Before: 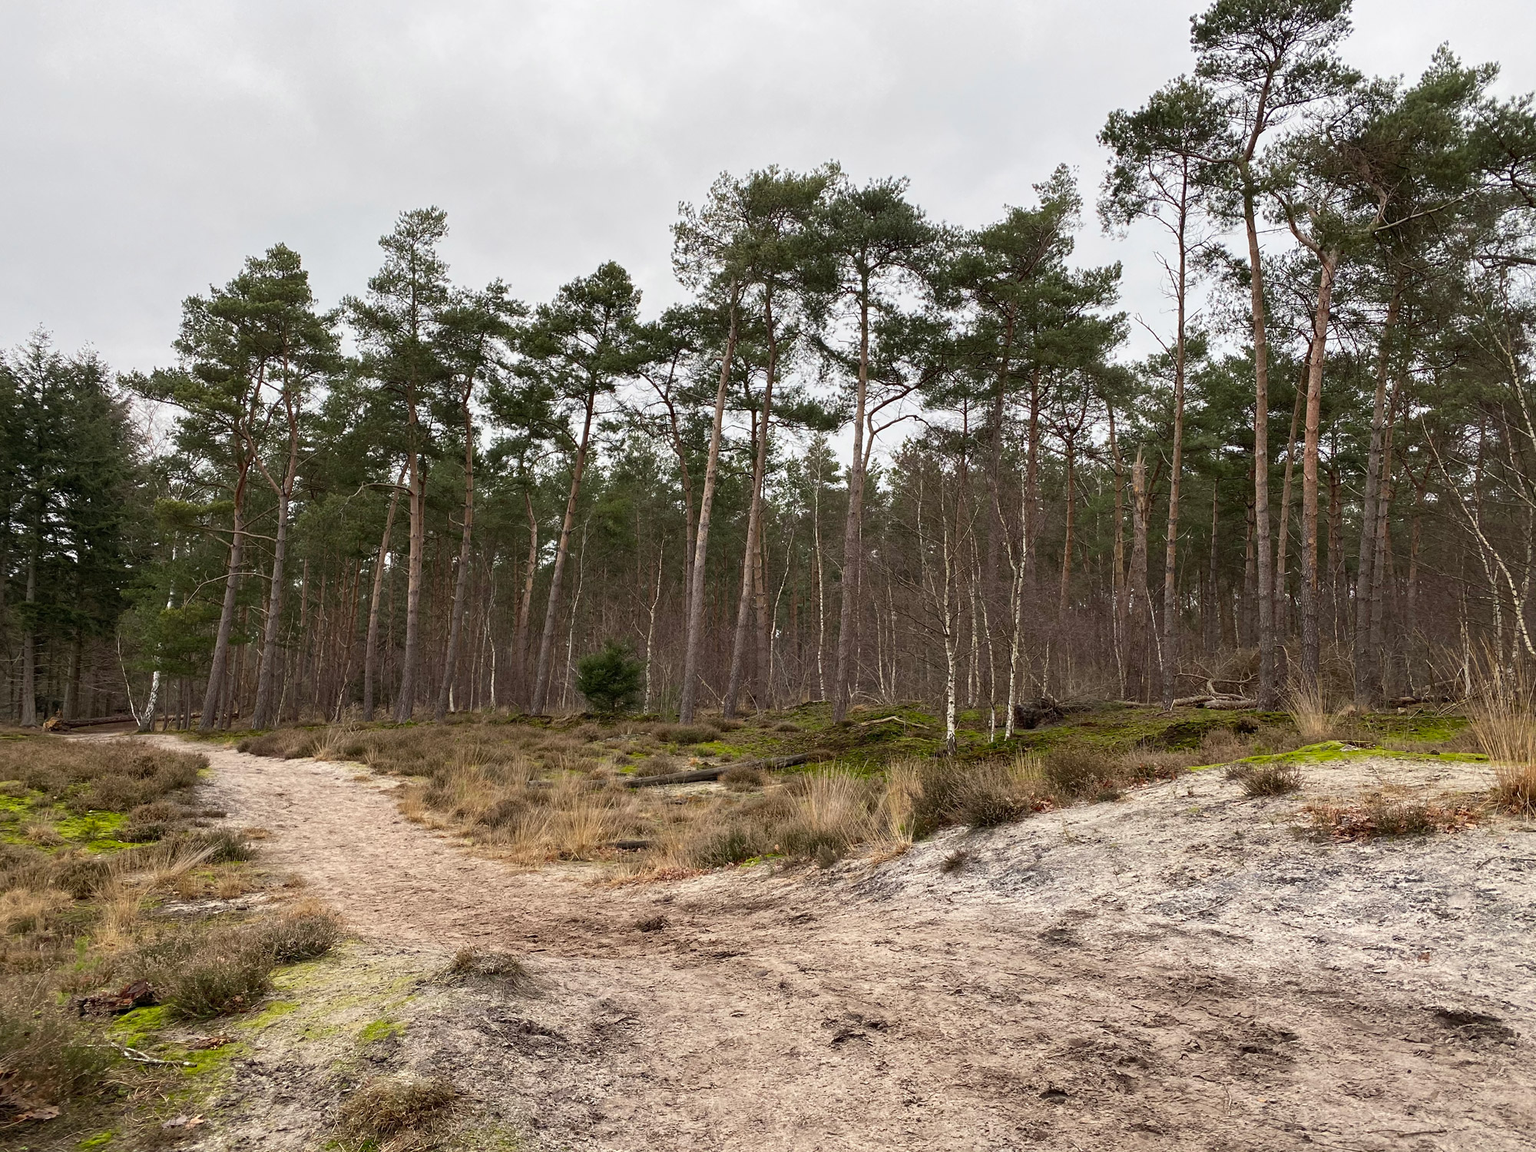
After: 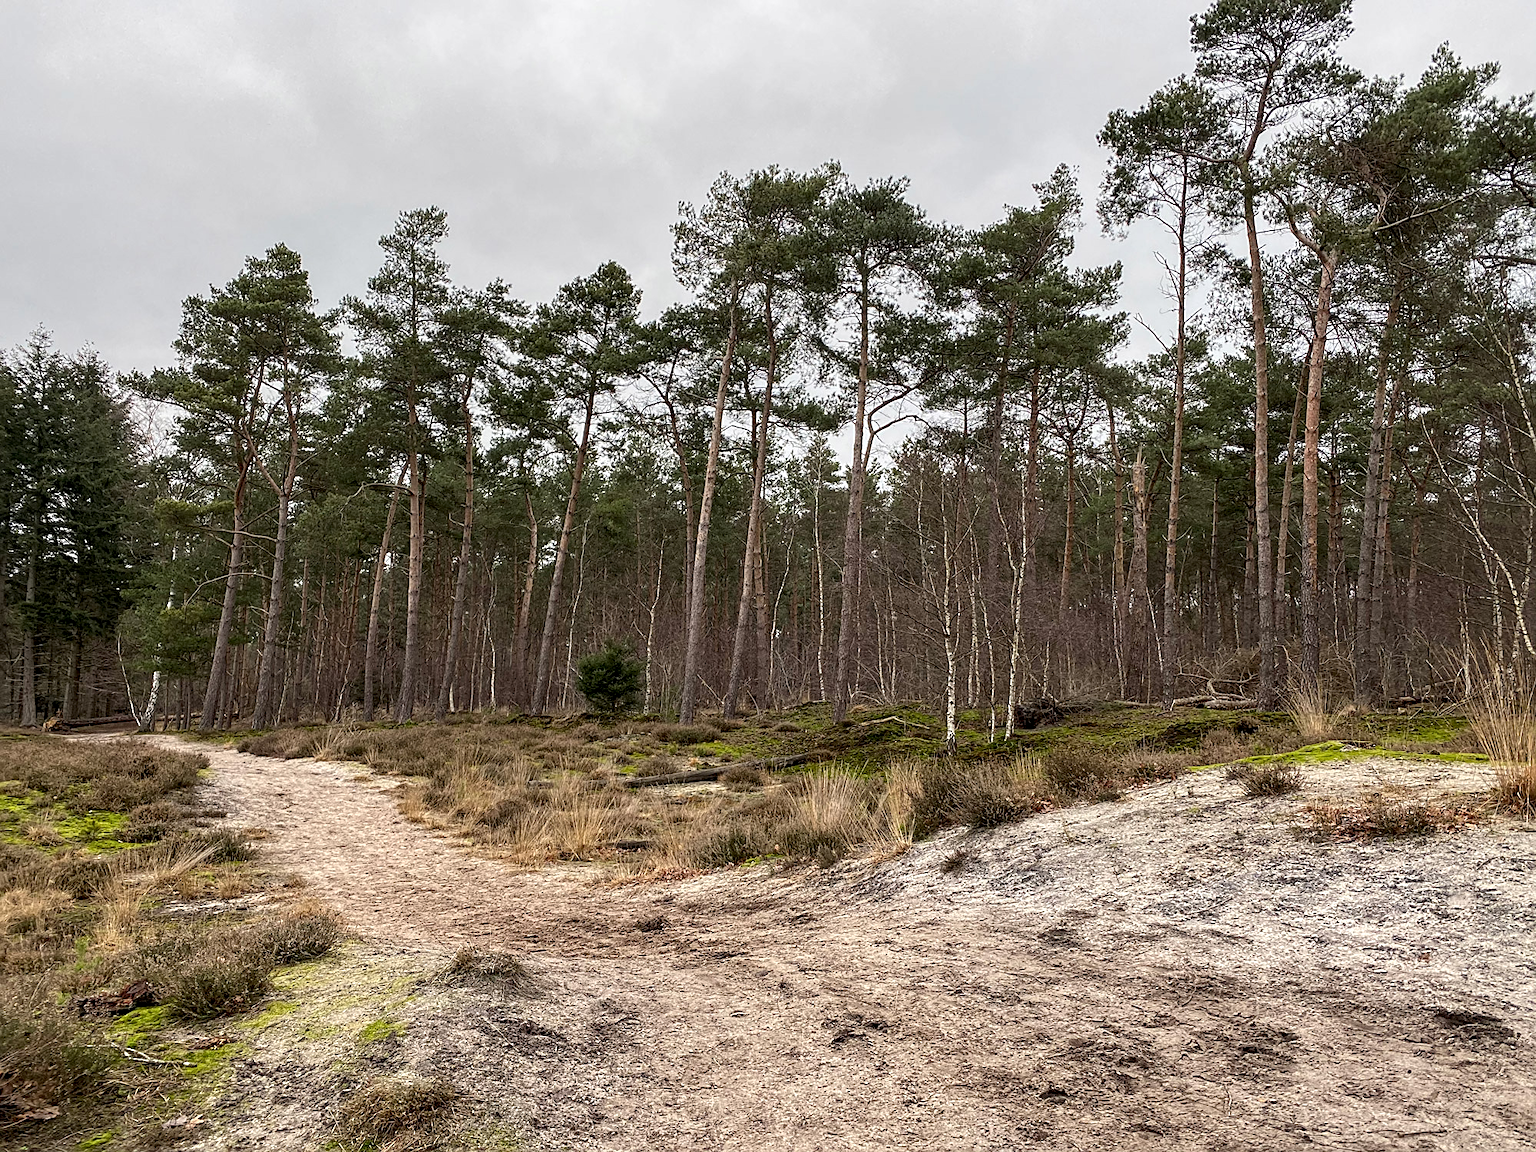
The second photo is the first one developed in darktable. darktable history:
sharpen: on, module defaults
local contrast: highlights 40%, shadows 60%, detail 136%, midtone range 0.514
